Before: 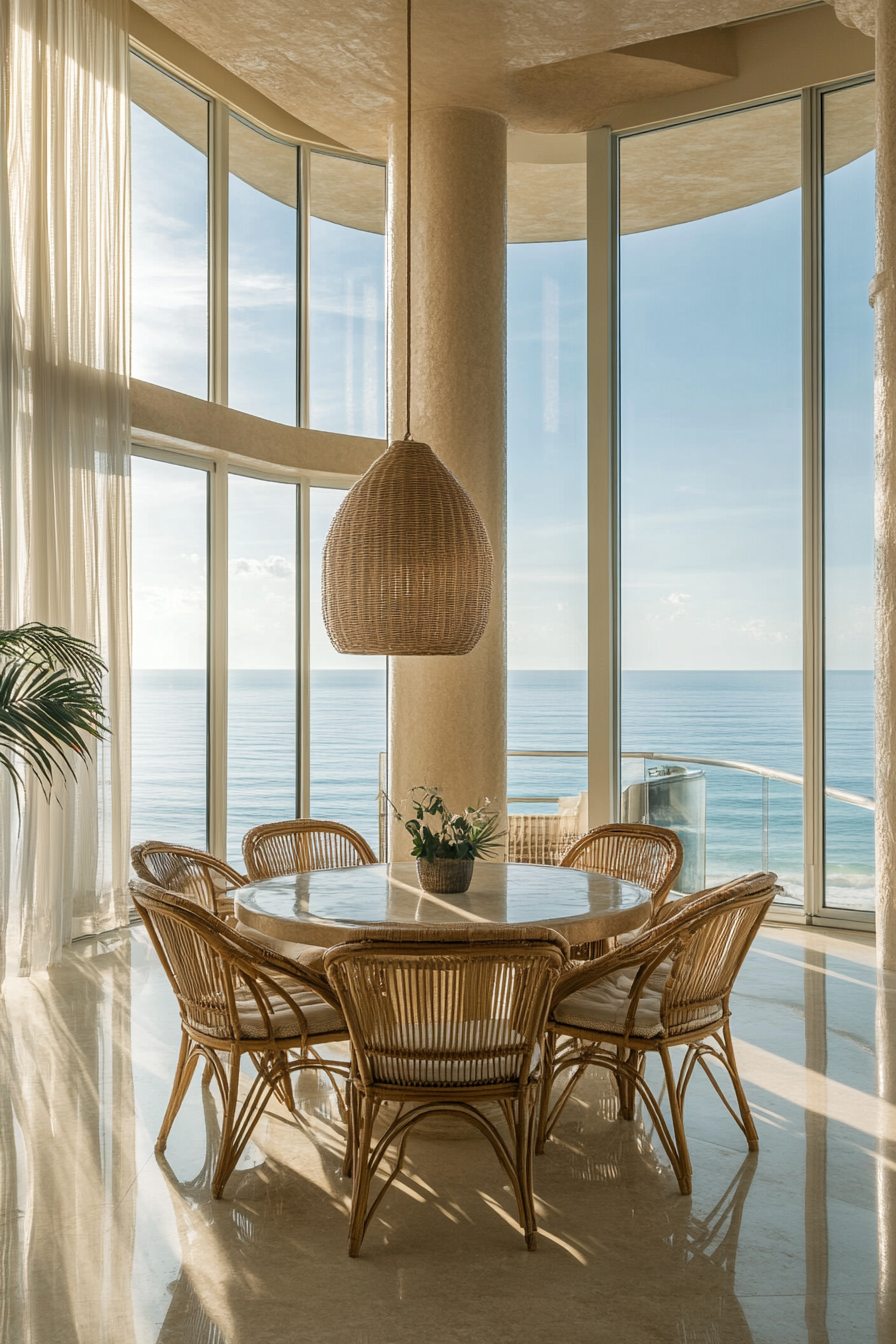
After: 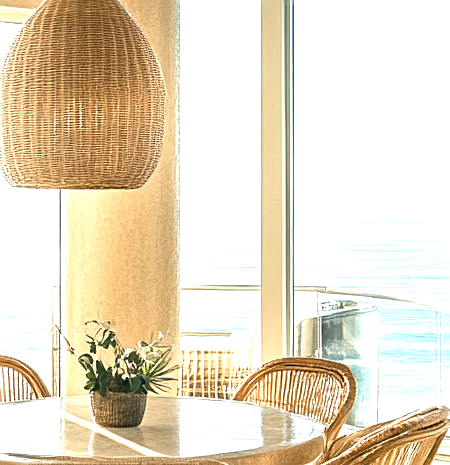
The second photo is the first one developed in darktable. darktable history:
exposure: black level correction 0, exposure 1.45 EV, compensate exposure bias true, compensate highlight preservation false
sharpen: on, module defaults
crop: left 36.607%, top 34.735%, right 13.146%, bottom 30.611%
